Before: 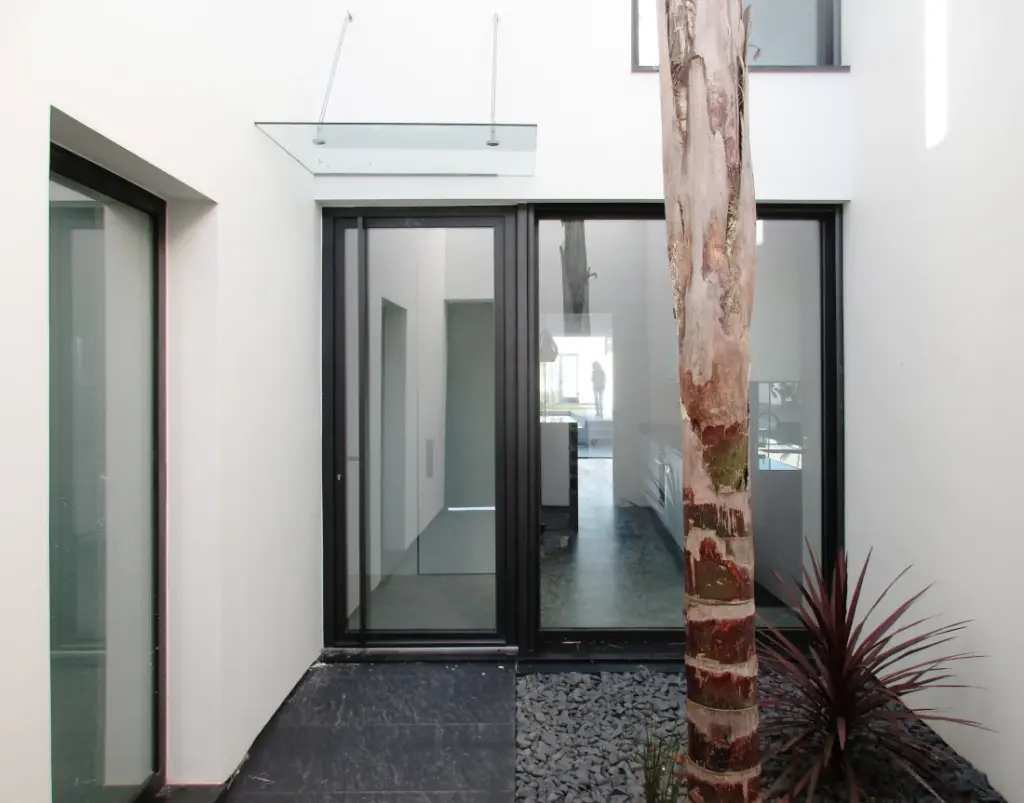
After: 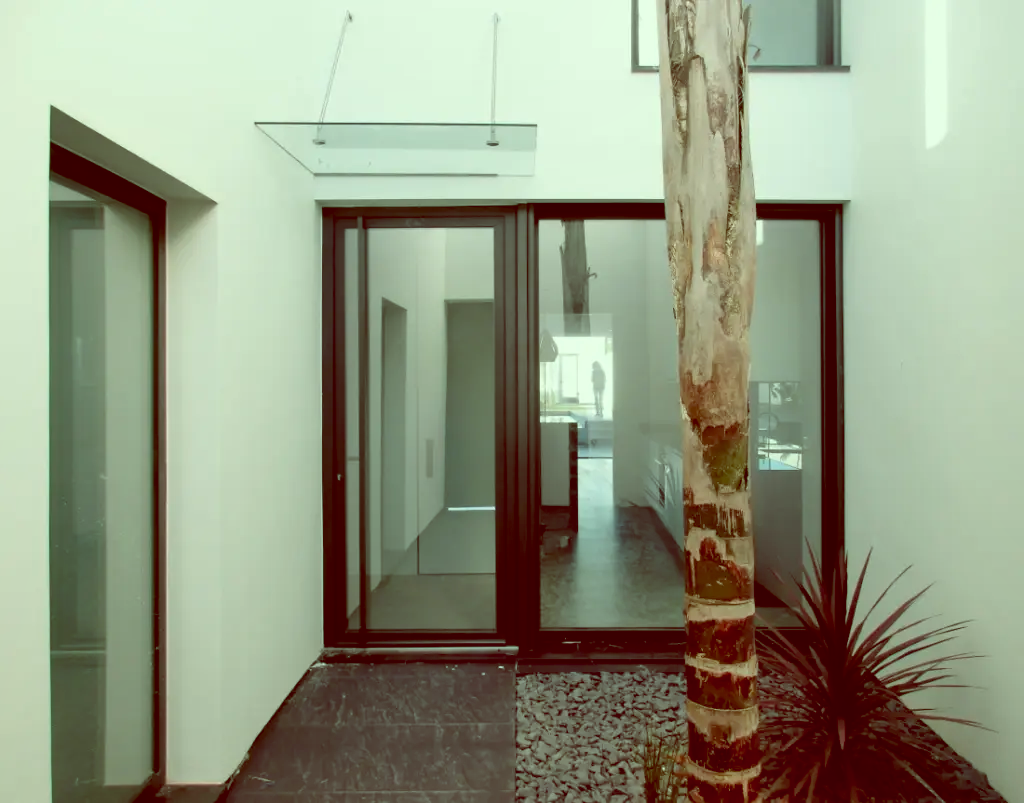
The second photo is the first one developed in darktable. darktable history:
color balance: lift [1, 1.015, 0.987, 0.985], gamma [1, 0.959, 1.042, 0.958], gain [0.927, 0.938, 1.072, 0.928], contrast 1.5%
shadows and highlights: shadows 52.34, highlights -28.23, soften with gaussian
